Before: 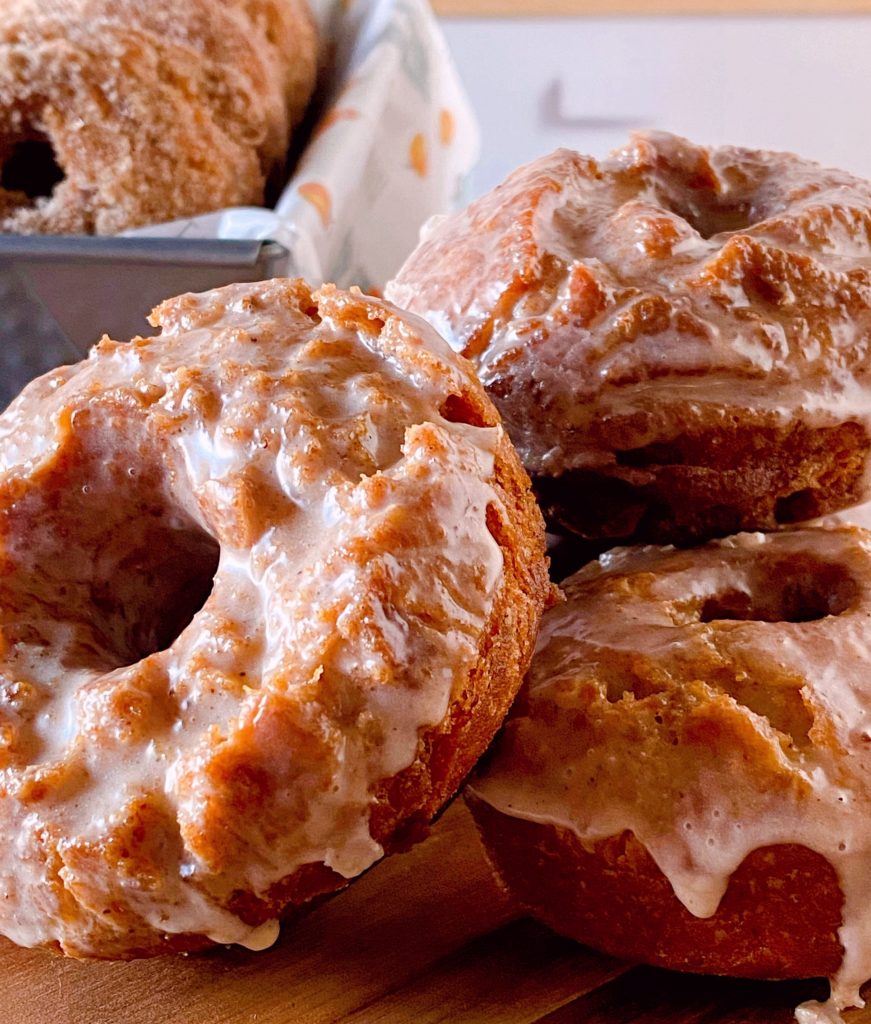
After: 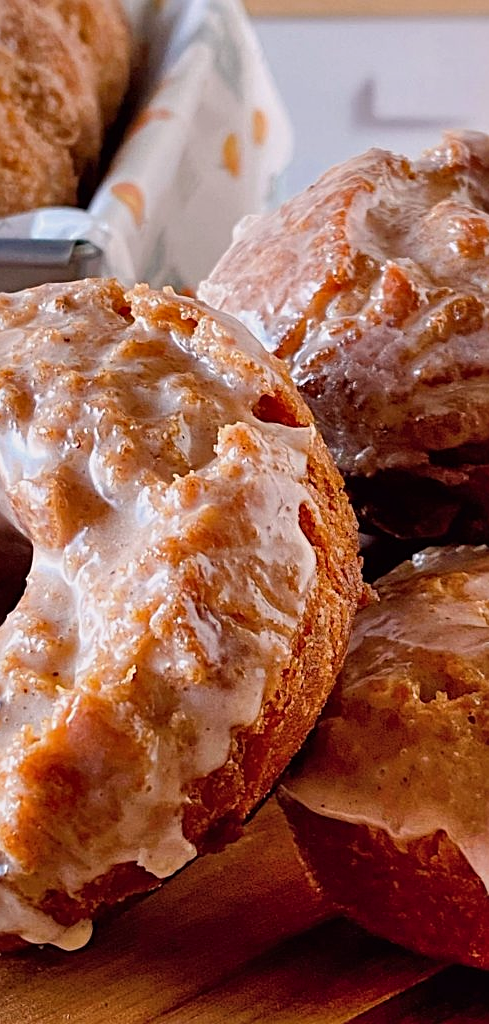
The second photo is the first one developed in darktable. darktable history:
crop: left 21.496%, right 22.254%
shadows and highlights: low approximation 0.01, soften with gaussian
exposure: exposure -0.177 EV, compensate highlight preservation false
sharpen: on, module defaults
